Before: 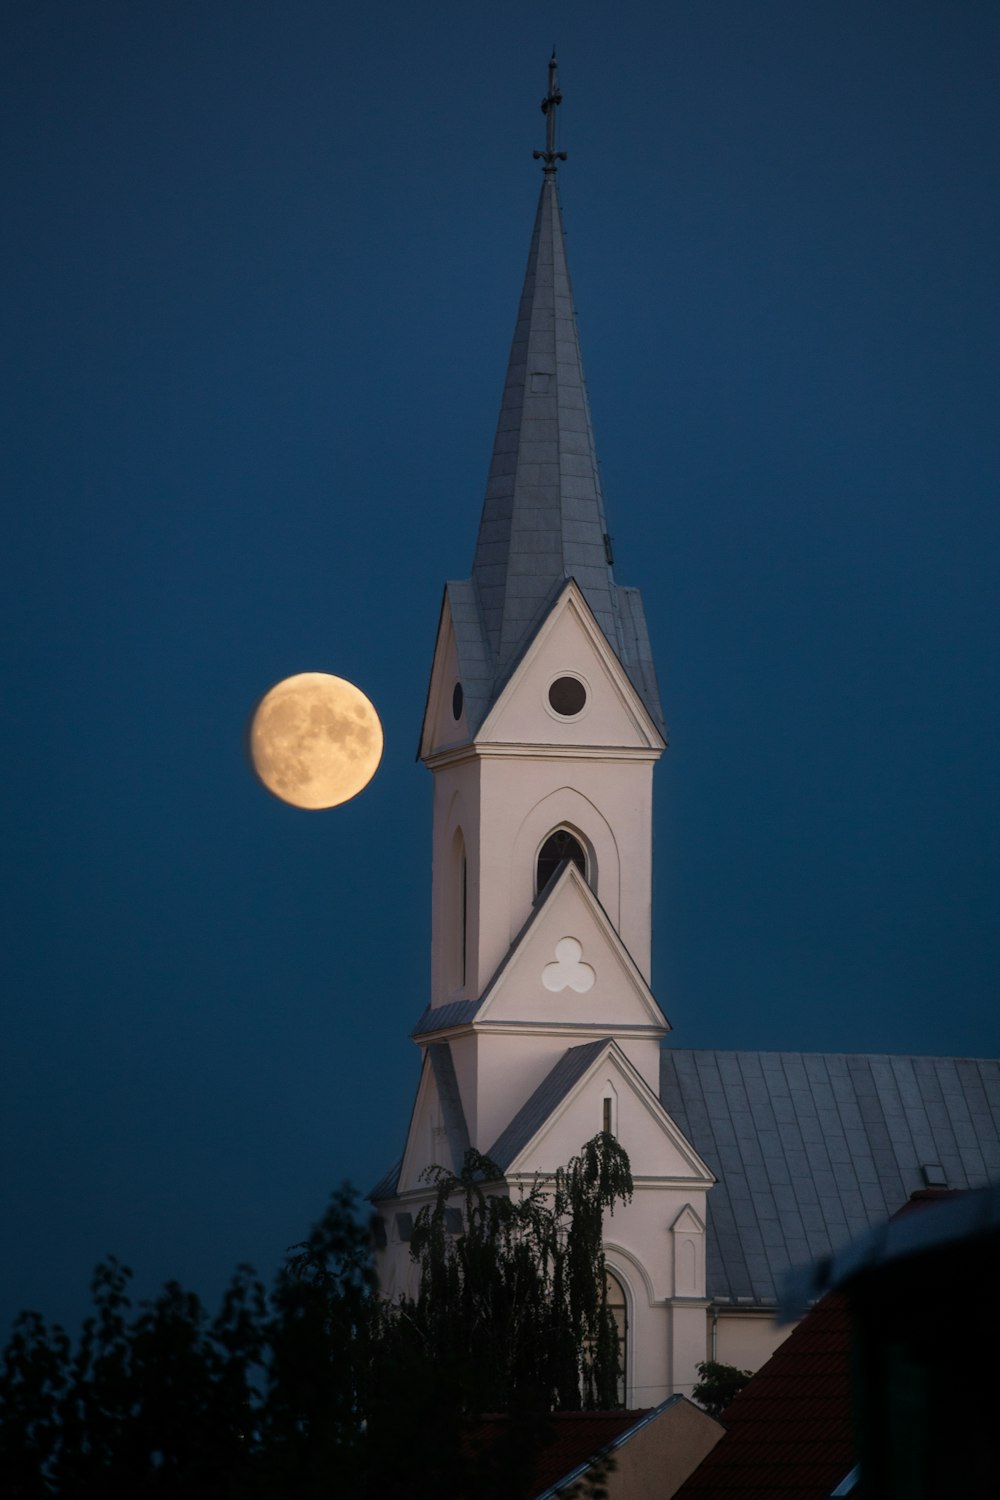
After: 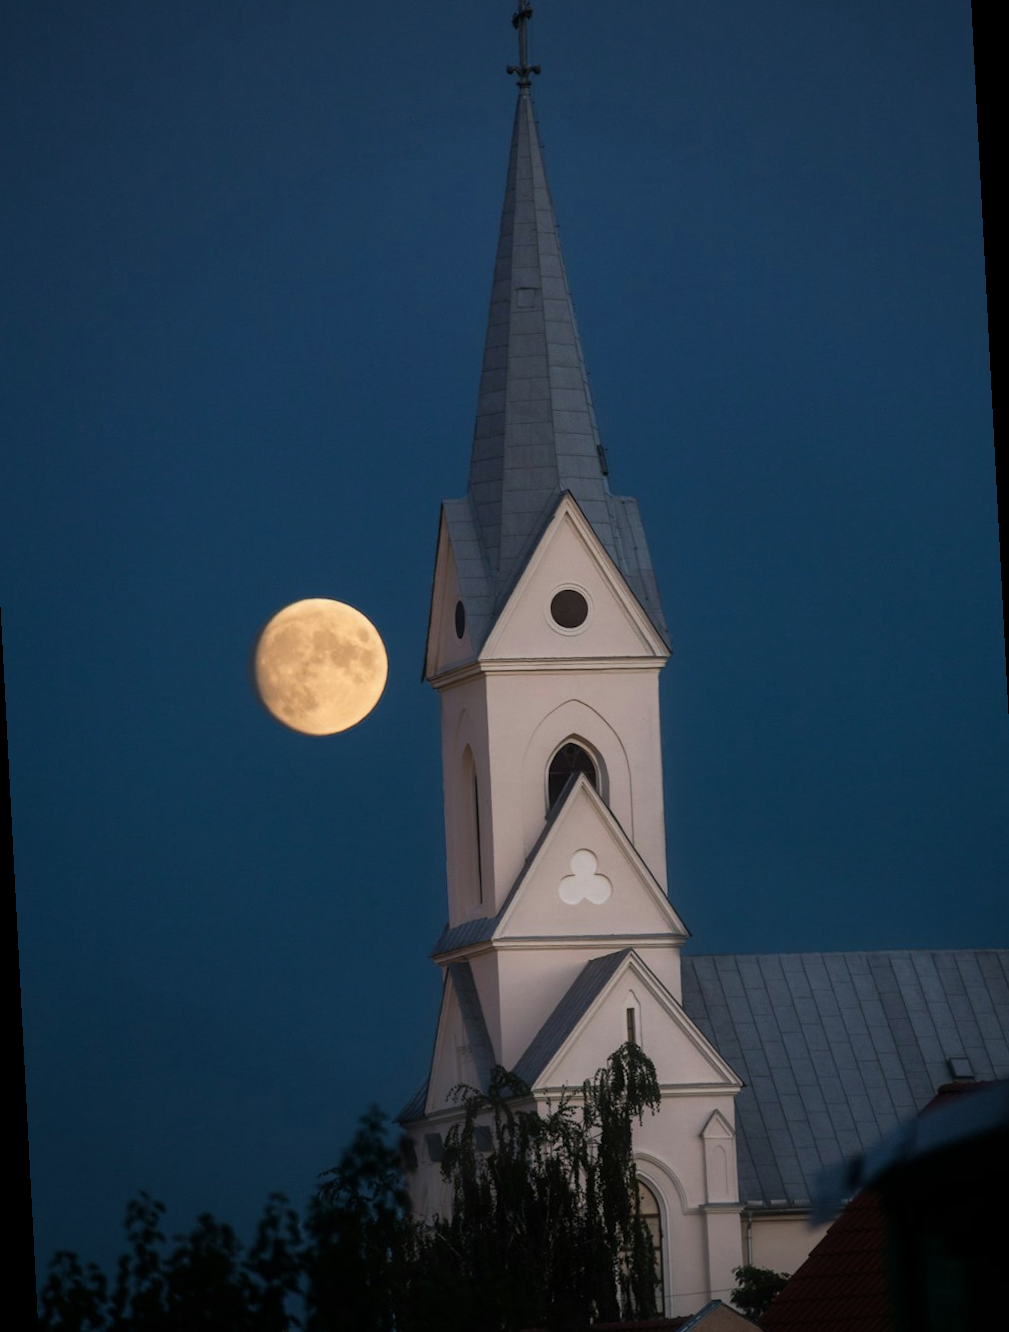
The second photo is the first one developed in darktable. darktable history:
contrast brightness saturation: saturation -0.05
rotate and perspective: rotation -3°, crop left 0.031, crop right 0.968, crop top 0.07, crop bottom 0.93
